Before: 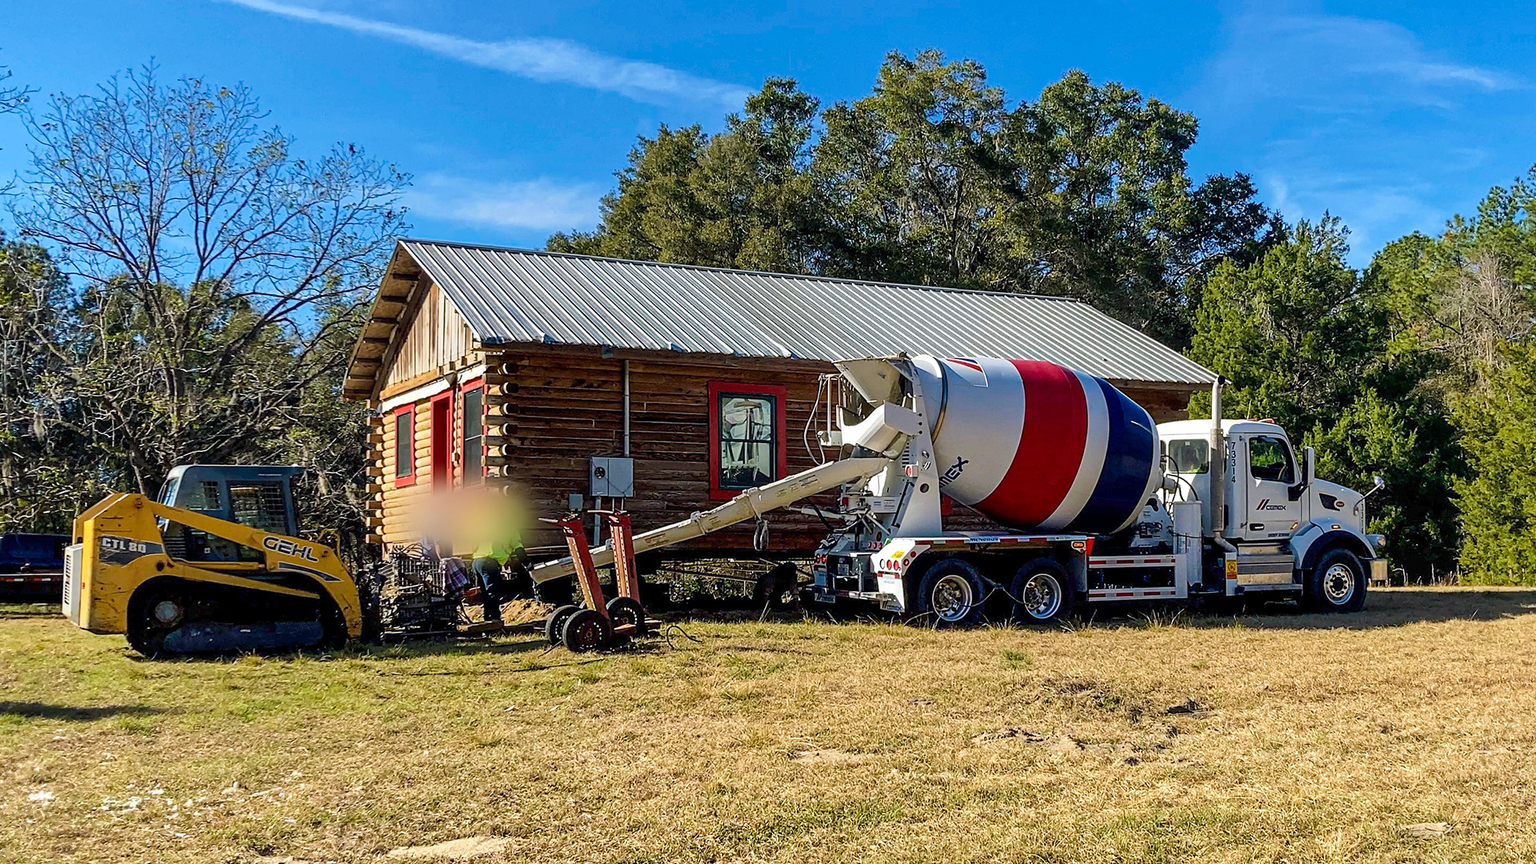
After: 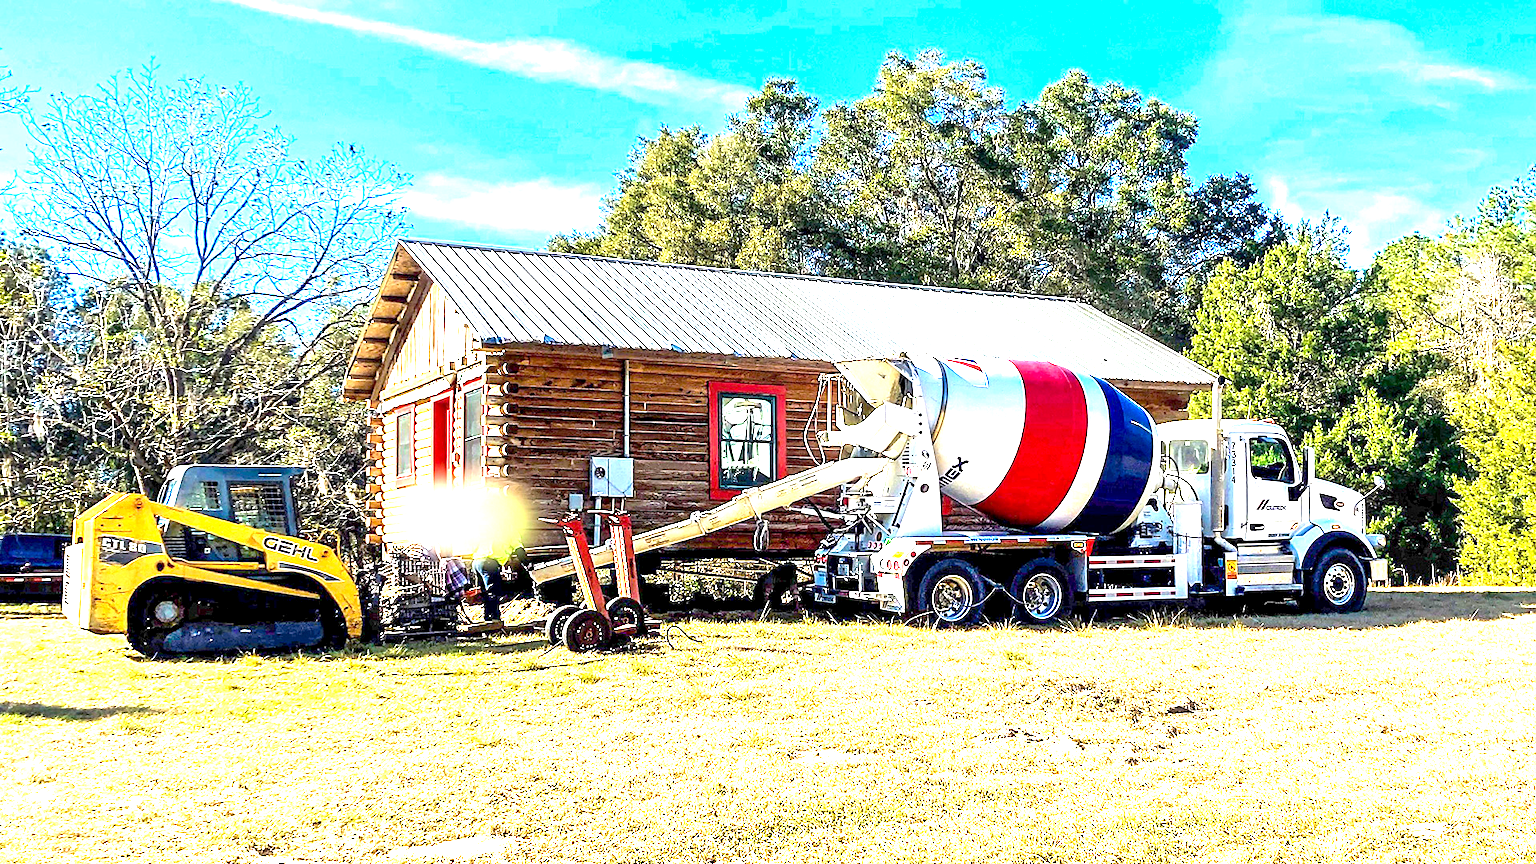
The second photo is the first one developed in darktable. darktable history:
exposure: black level correction 0.001, exposure 2.652 EV, compensate exposure bias true, compensate highlight preservation false
